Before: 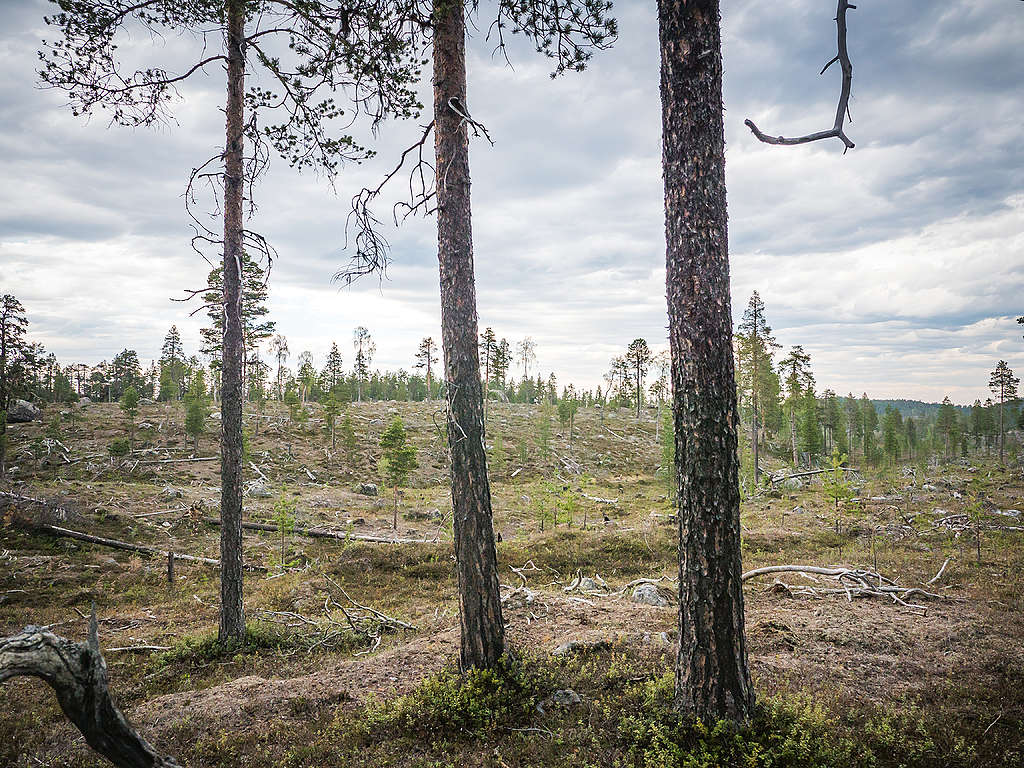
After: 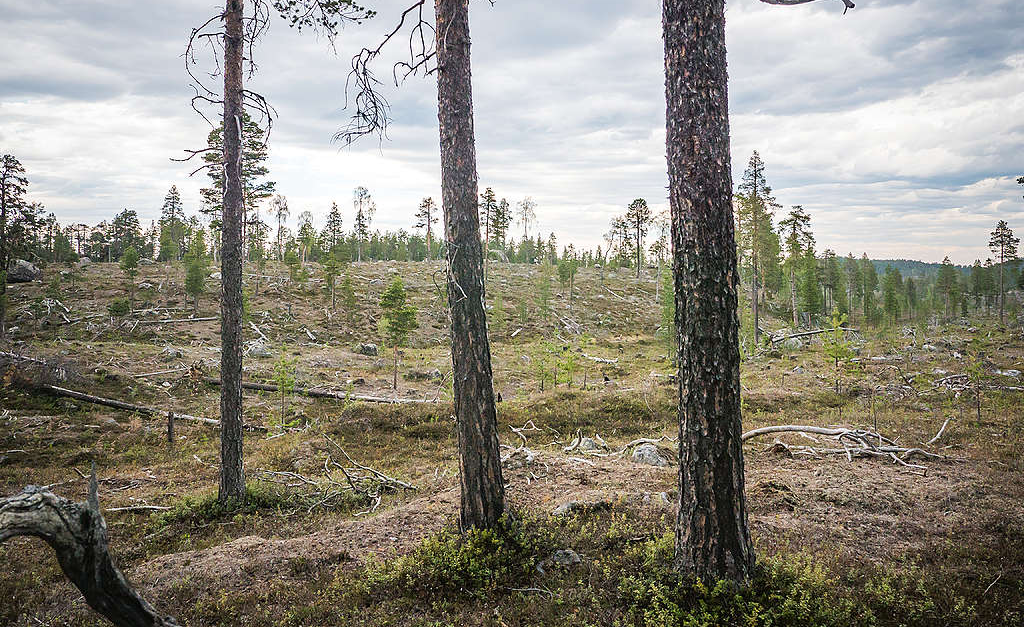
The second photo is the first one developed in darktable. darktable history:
crop and rotate: top 18.279%
